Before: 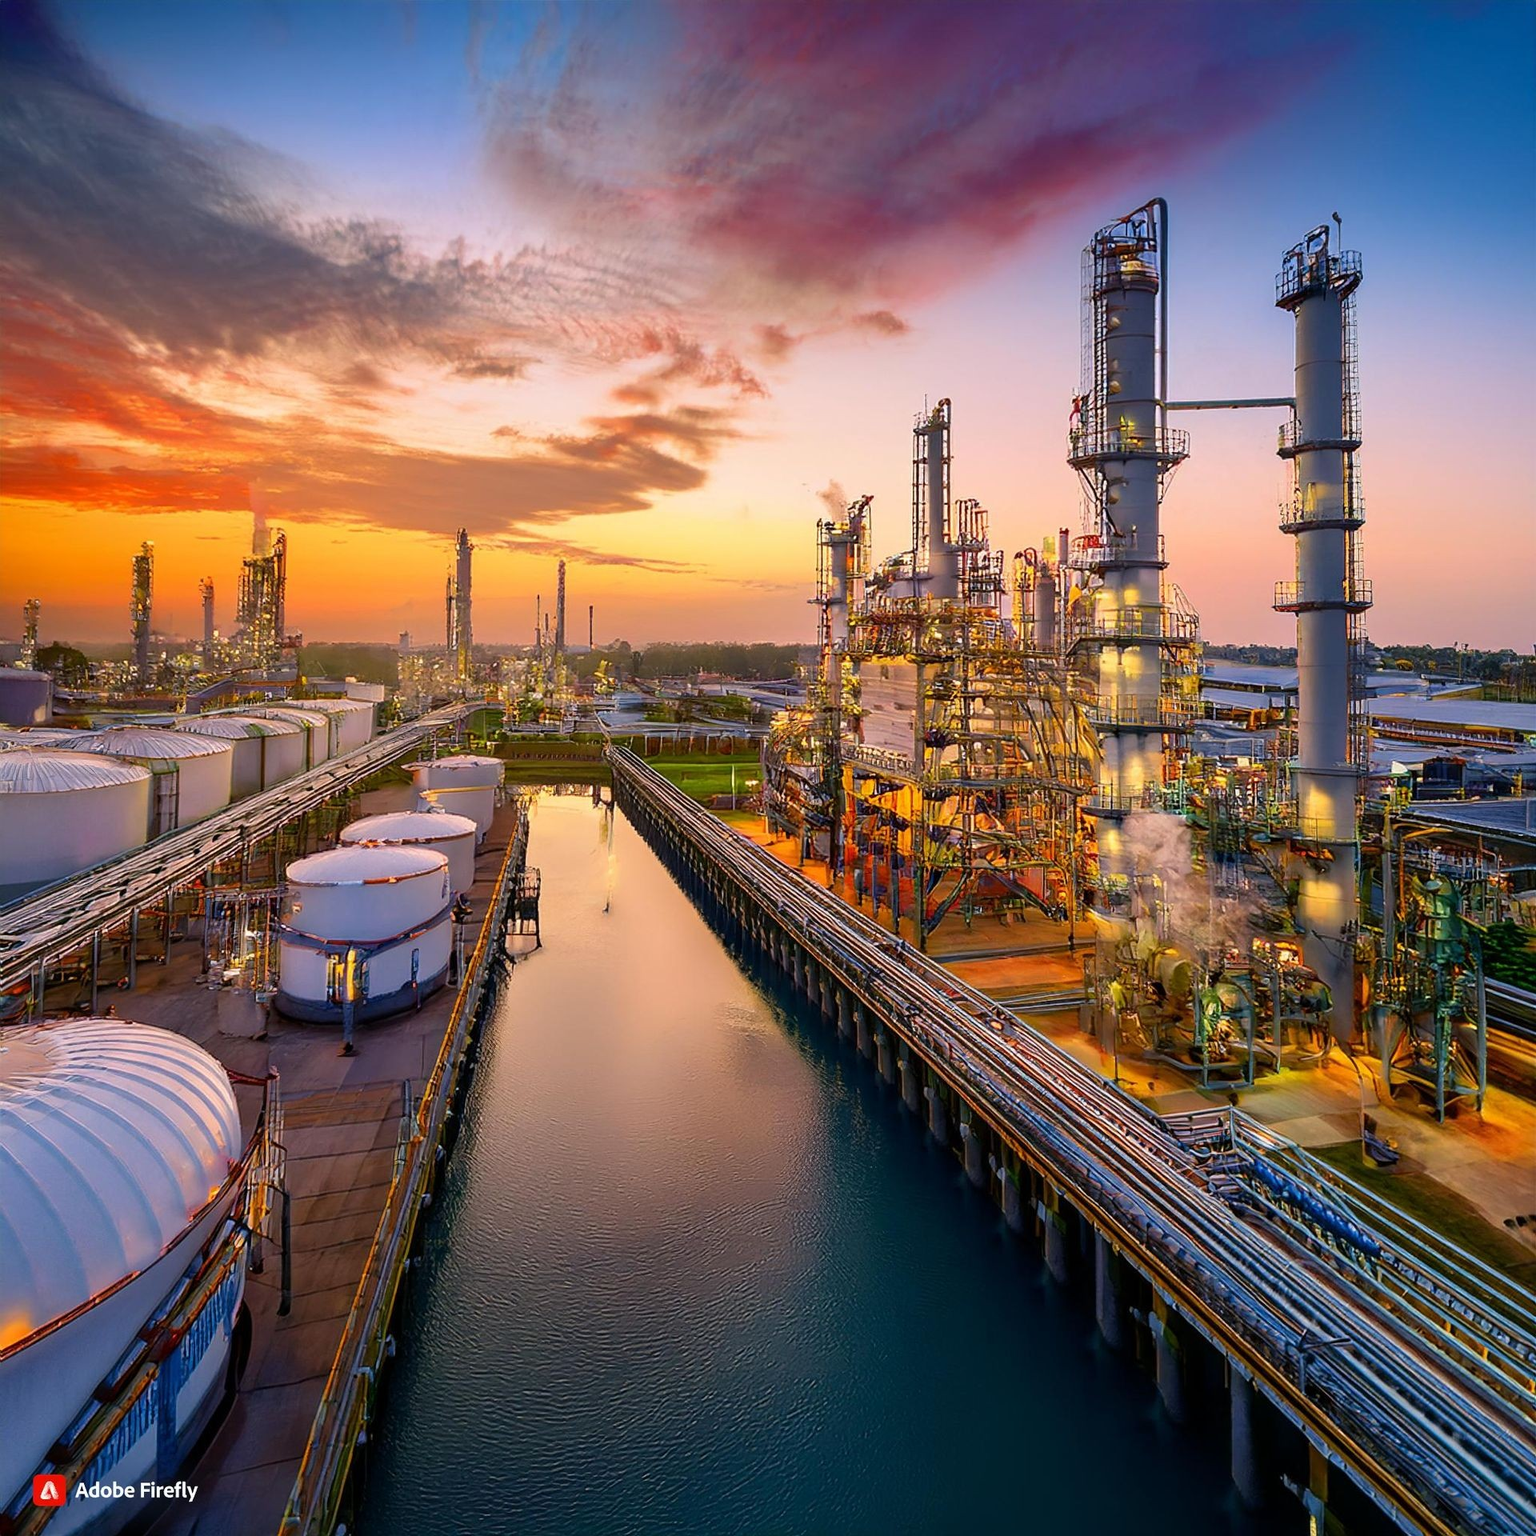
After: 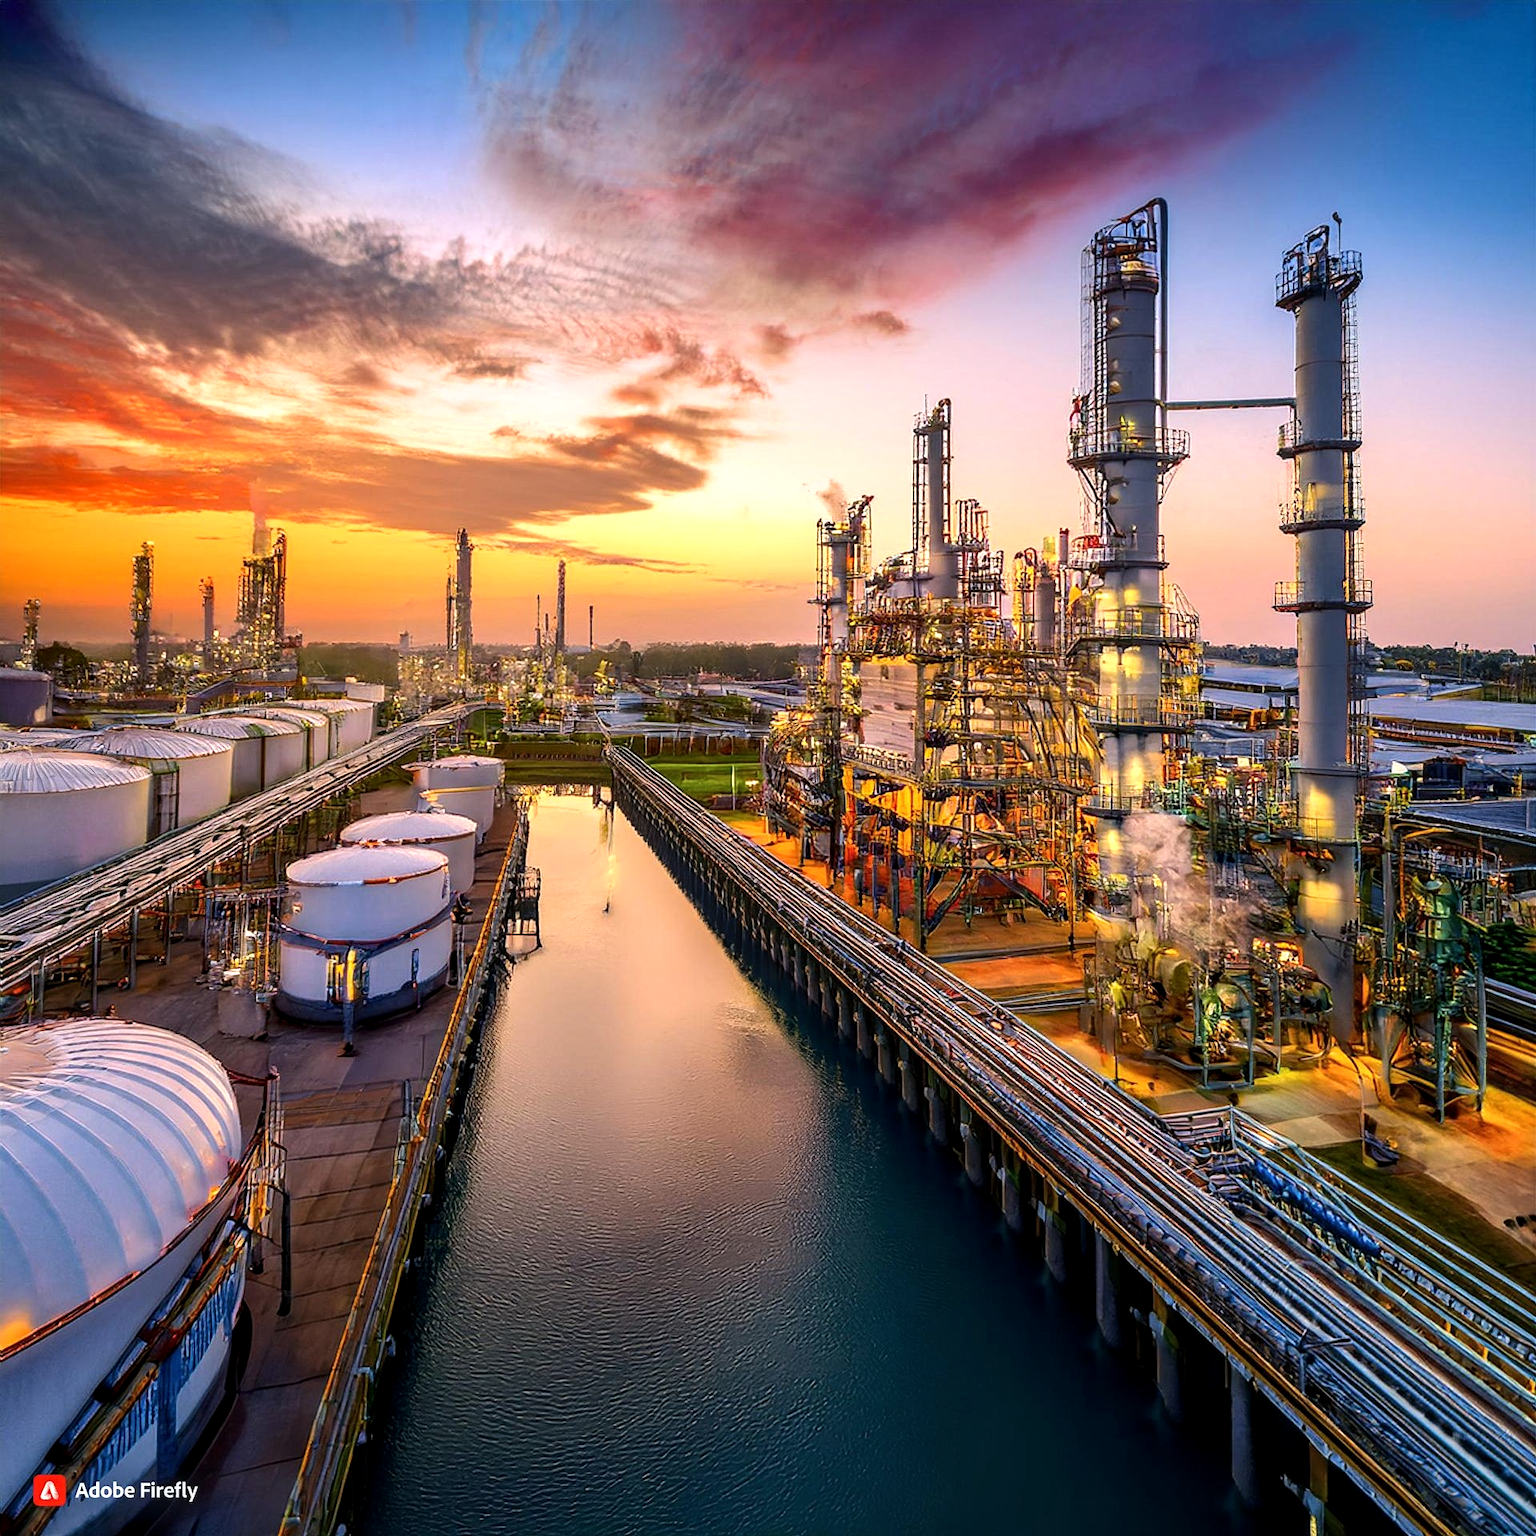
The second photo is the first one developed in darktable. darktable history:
tone equalizer: -8 EV -0.417 EV, -7 EV -0.389 EV, -6 EV -0.333 EV, -5 EV -0.222 EV, -3 EV 0.222 EV, -2 EV 0.333 EV, -1 EV 0.389 EV, +0 EV 0.417 EV, edges refinement/feathering 500, mask exposure compensation -1.57 EV, preserve details no
exposure: compensate highlight preservation false
local contrast: on, module defaults
